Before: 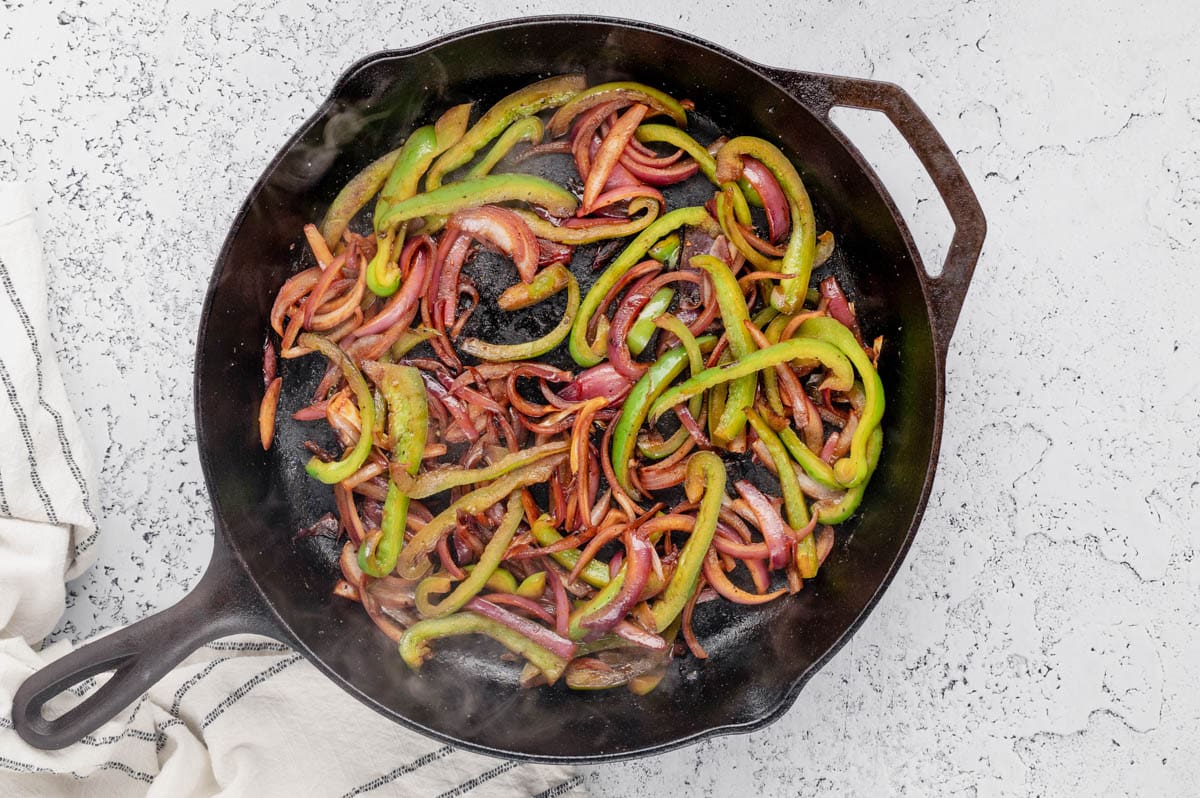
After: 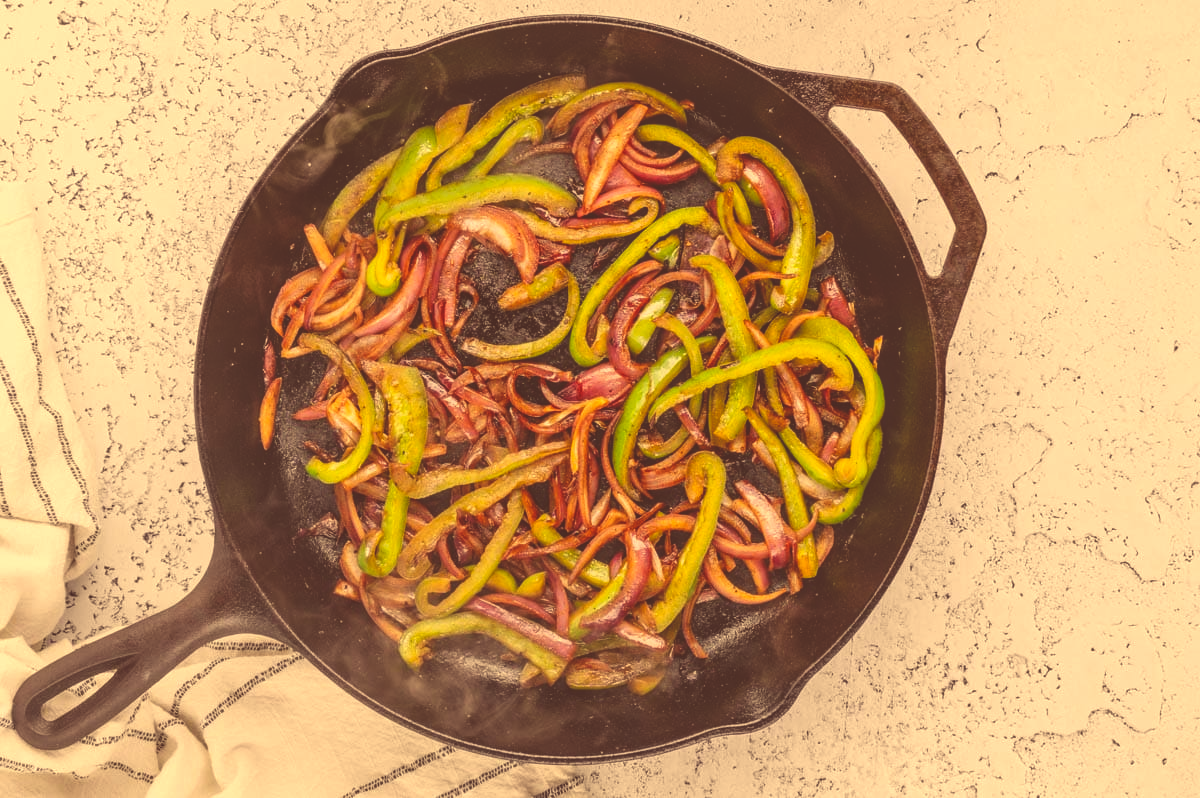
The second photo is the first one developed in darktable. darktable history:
color correction: highlights a* 10.12, highlights b* 39.04, shadows a* 14.62, shadows b* 3.37
local contrast: on, module defaults
exposure: black level correction -0.041, exposure 0.064 EV, compensate highlight preservation false
